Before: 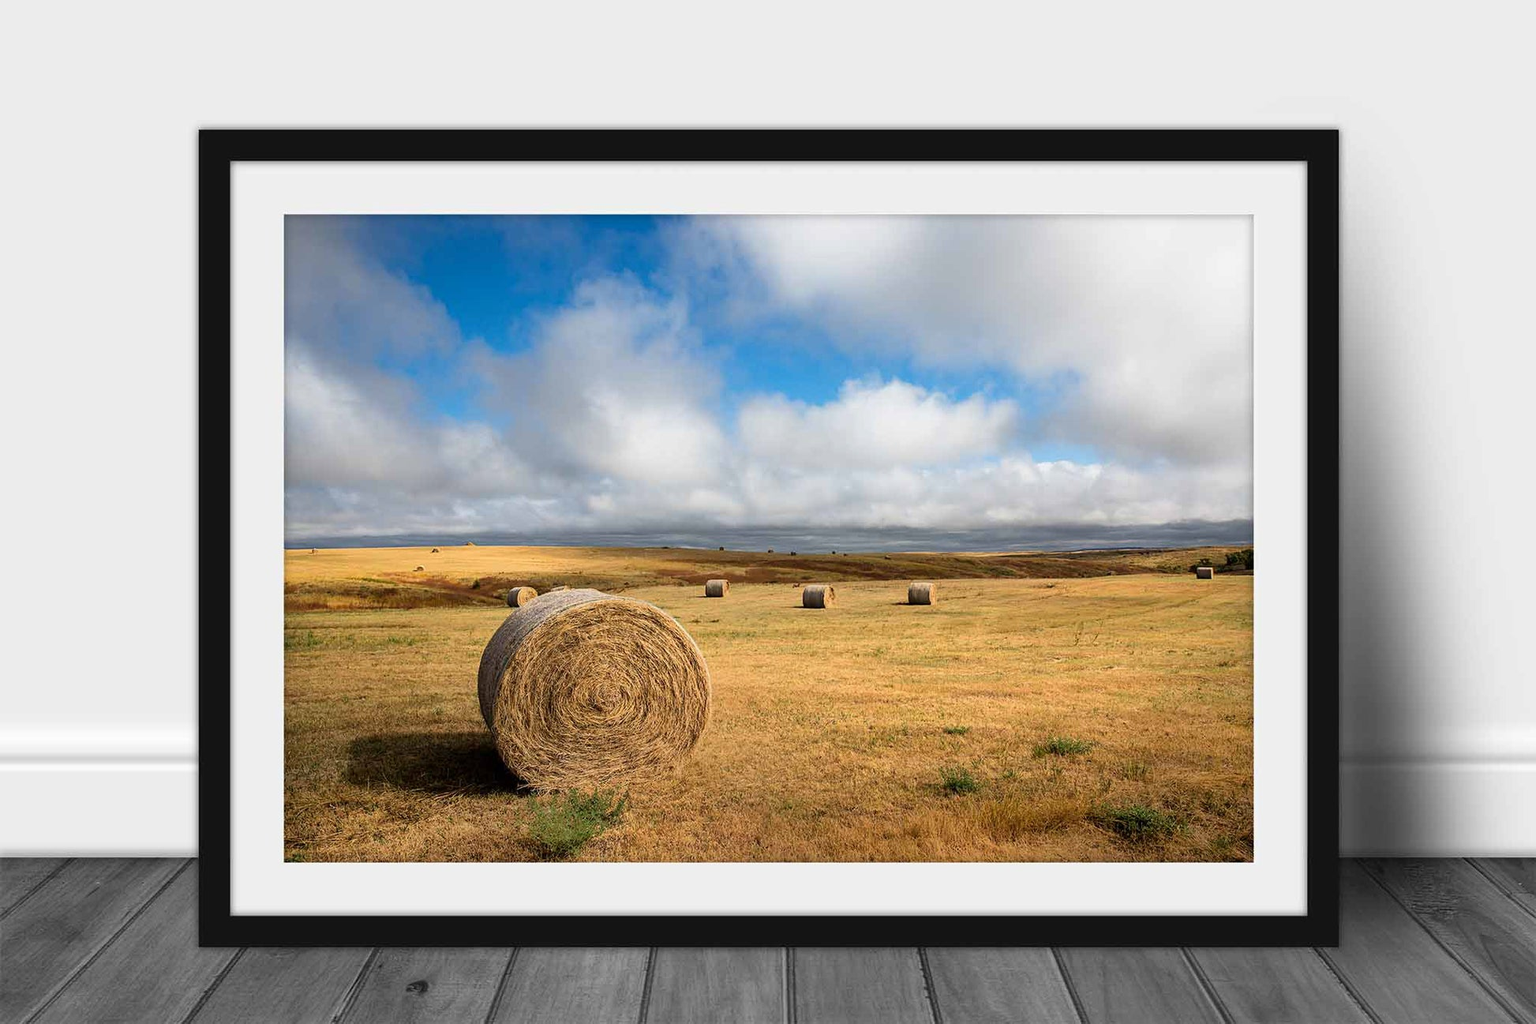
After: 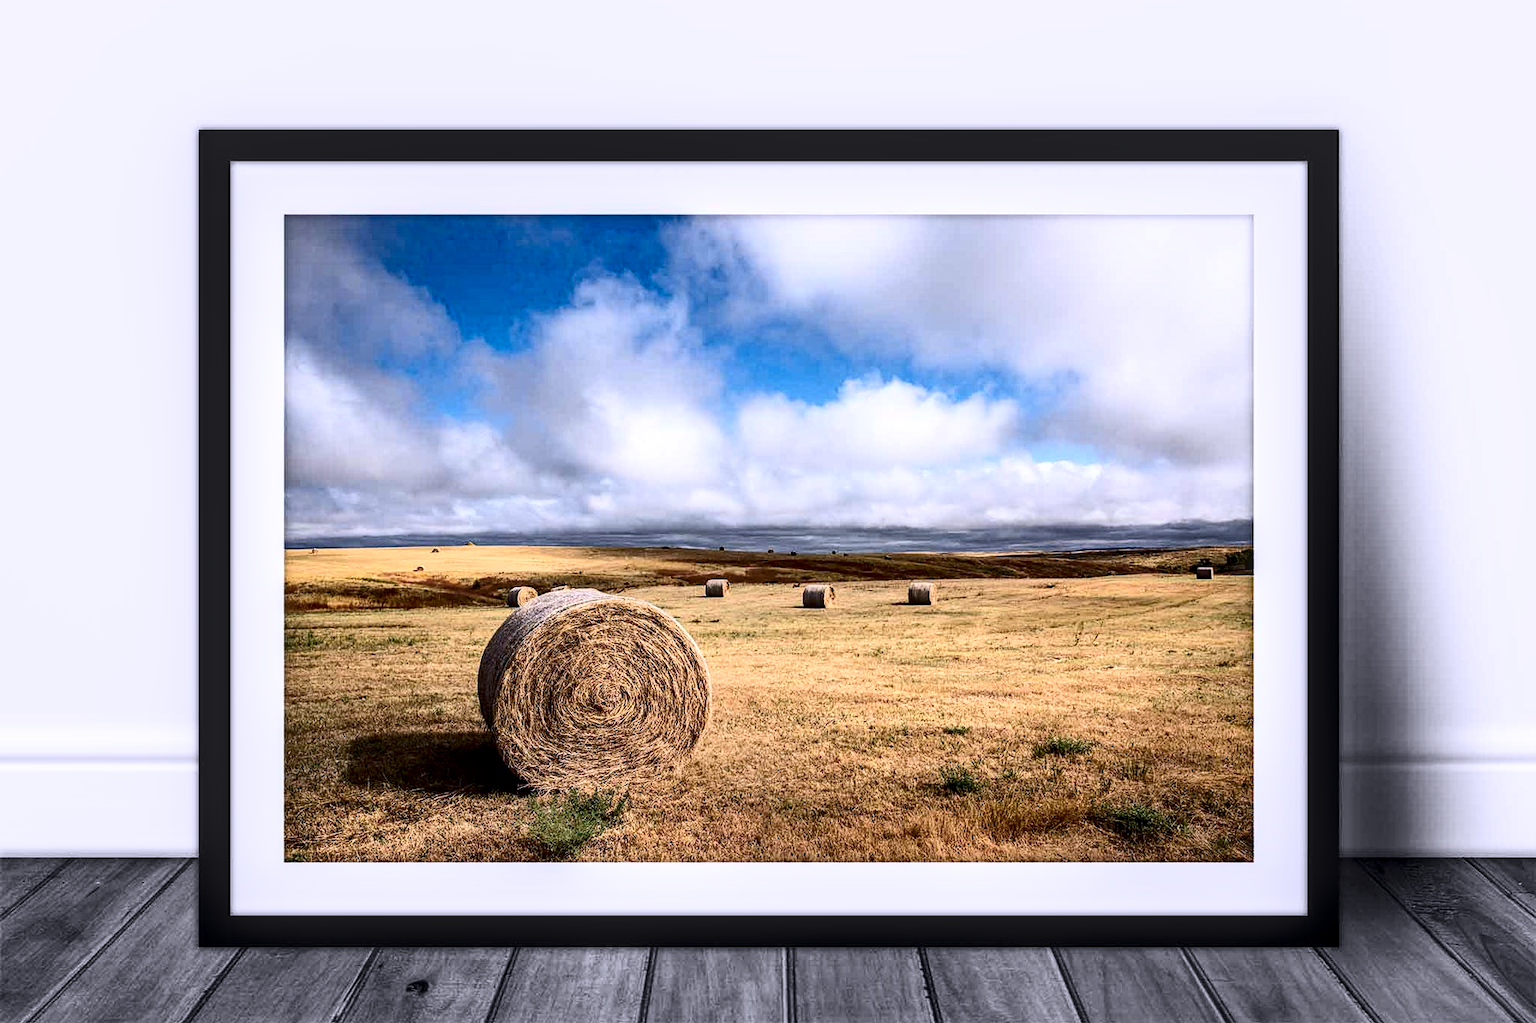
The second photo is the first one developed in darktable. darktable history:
color calibration: illuminant custom, x 0.363, y 0.385, temperature 4528.03 K
contrast equalizer: y [[0.524, 0.538, 0.547, 0.548, 0.538, 0.524], [0.5 ×6], [0.5 ×6], [0 ×6], [0 ×6]]
local contrast: detail 130%
contrast brightness saturation: contrast 0.28
